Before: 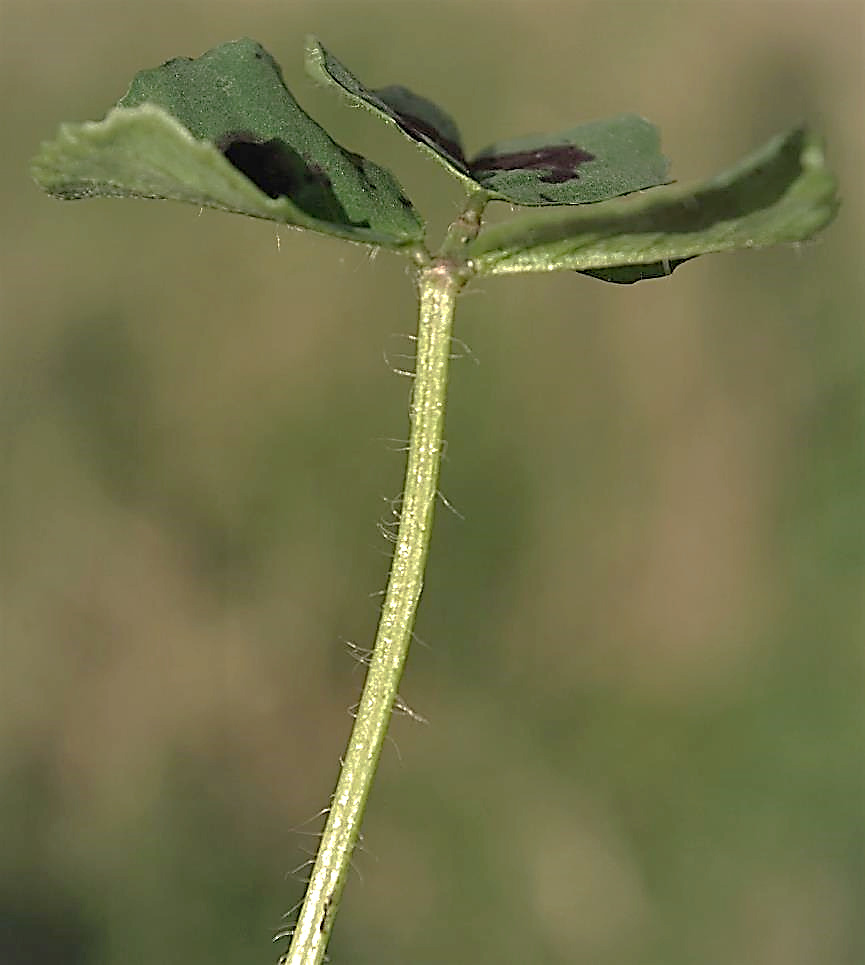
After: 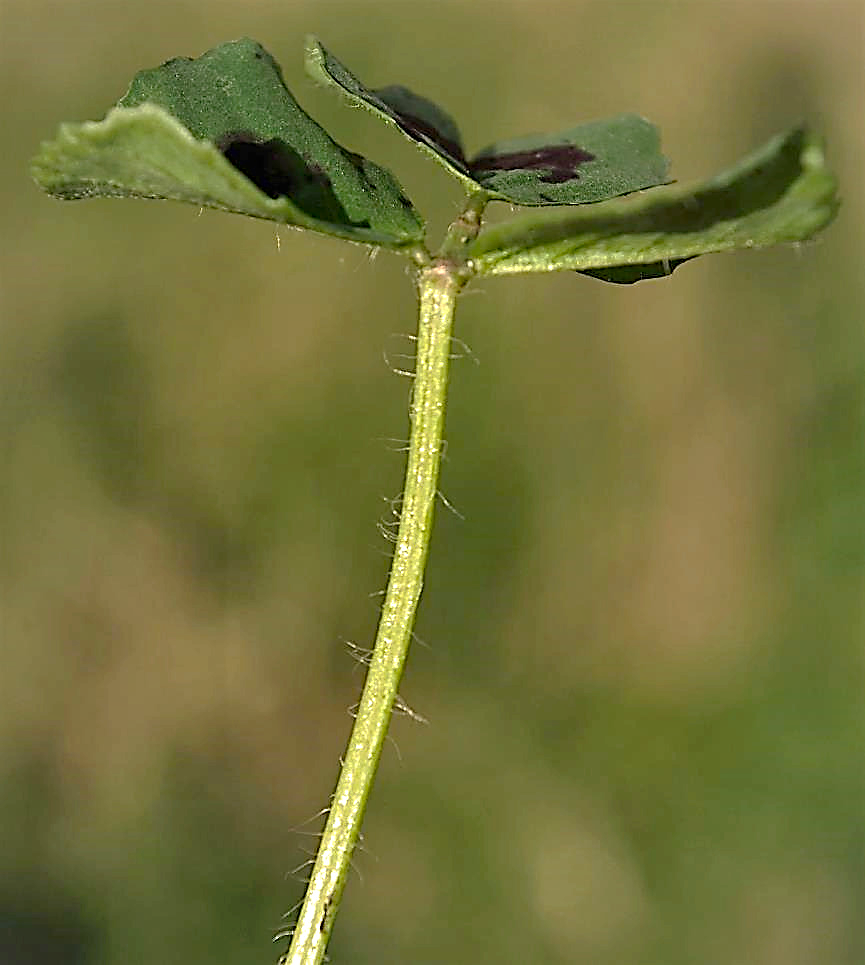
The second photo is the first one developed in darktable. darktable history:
color balance rgb: perceptual saturation grading › global saturation 25%, global vibrance 20%
local contrast: mode bilateral grid, contrast 20, coarseness 50, detail 140%, midtone range 0.2
